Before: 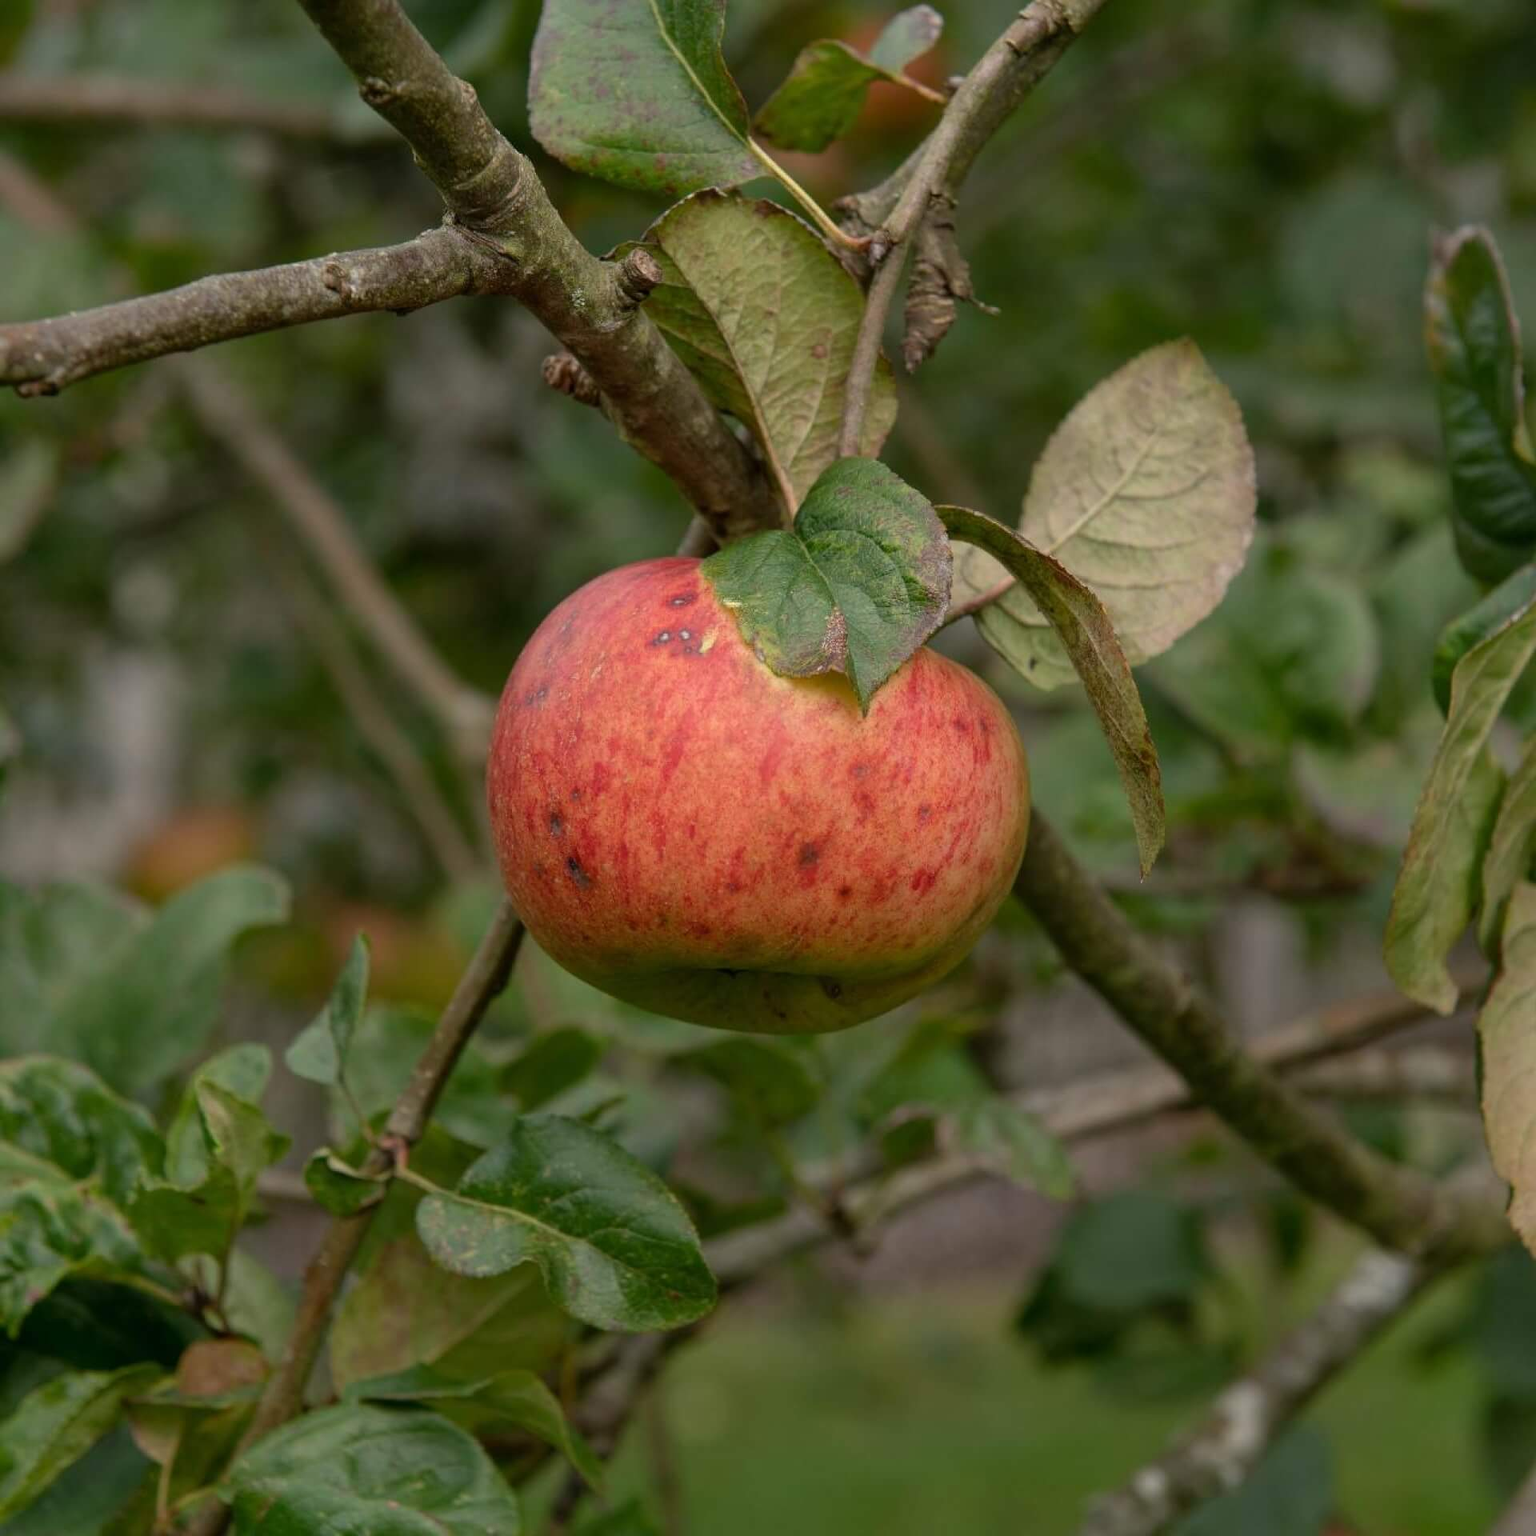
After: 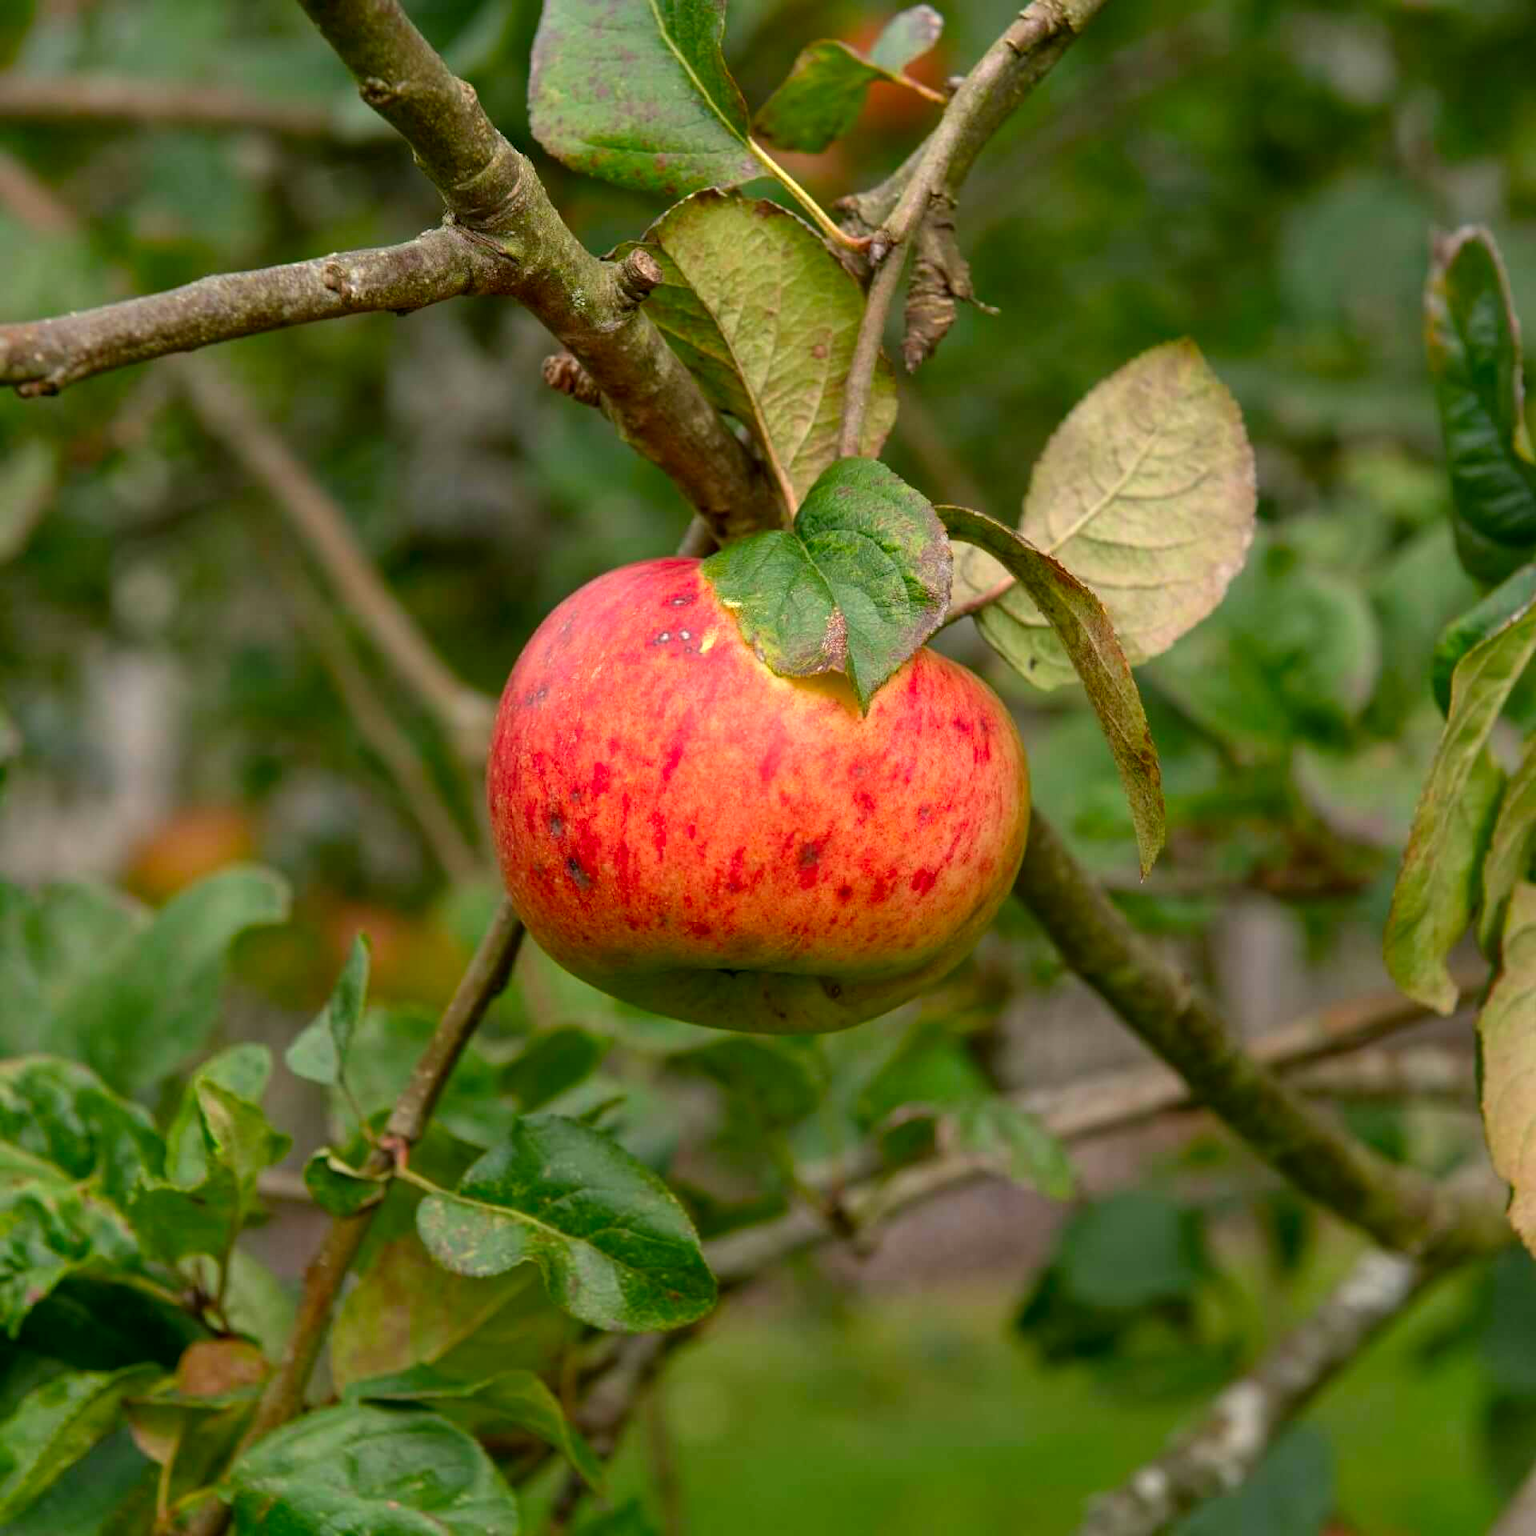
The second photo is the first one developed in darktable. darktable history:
exposure: black level correction 0.002, exposure 0.673 EV, compensate exposure bias true, compensate highlight preservation false
contrast brightness saturation: brightness -0.023, saturation 0.345
